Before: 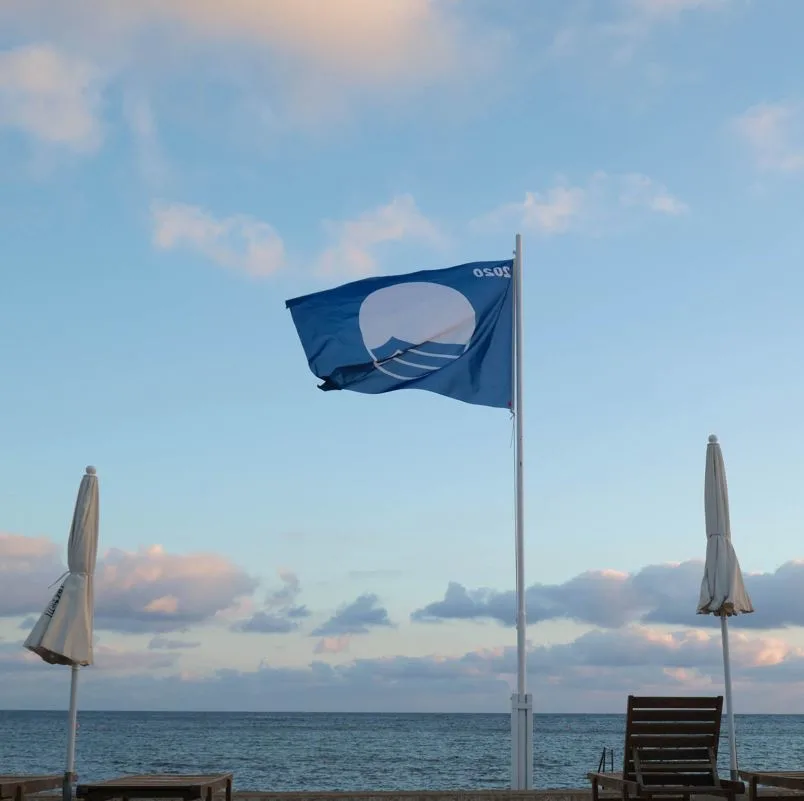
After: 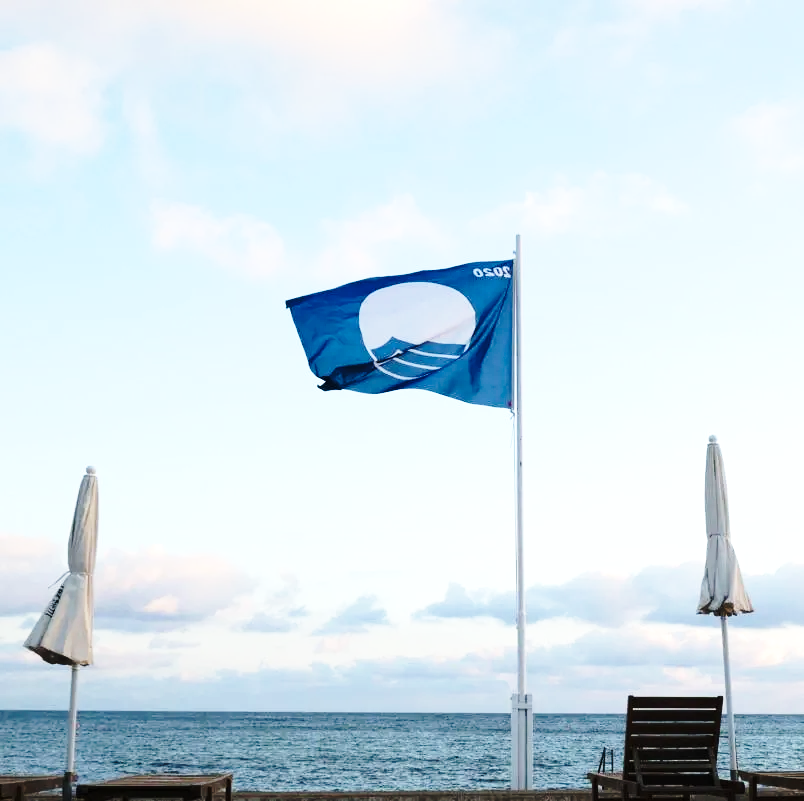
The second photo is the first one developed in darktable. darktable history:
base curve: curves: ch0 [(0, 0) (0.032, 0.037) (0.105, 0.228) (0.435, 0.76) (0.856, 0.983) (1, 1)], preserve colors none
tone equalizer: -8 EV -0.736 EV, -7 EV -0.697 EV, -6 EV -0.615 EV, -5 EV -0.373 EV, -3 EV 0.396 EV, -2 EV 0.6 EV, -1 EV 0.679 EV, +0 EV 0.757 EV, edges refinement/feathering 500, mask exposure compensation -1.57 EV, preserve details no
